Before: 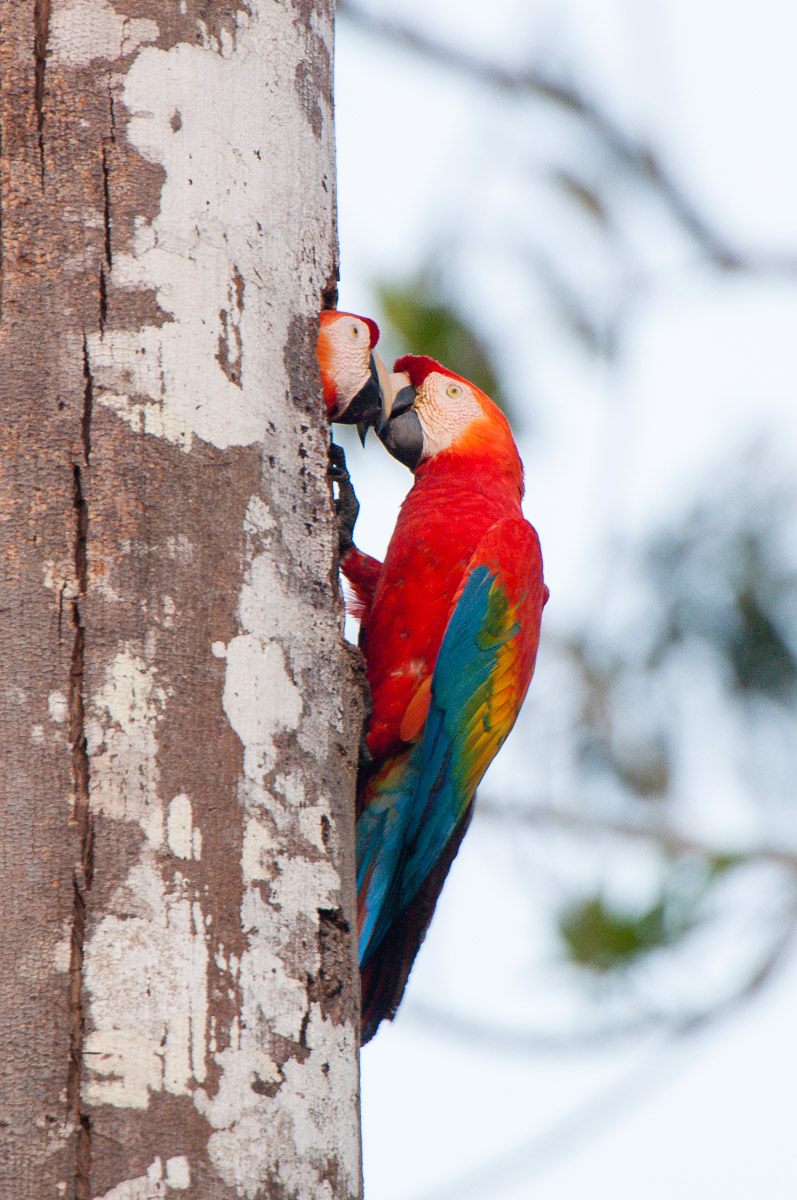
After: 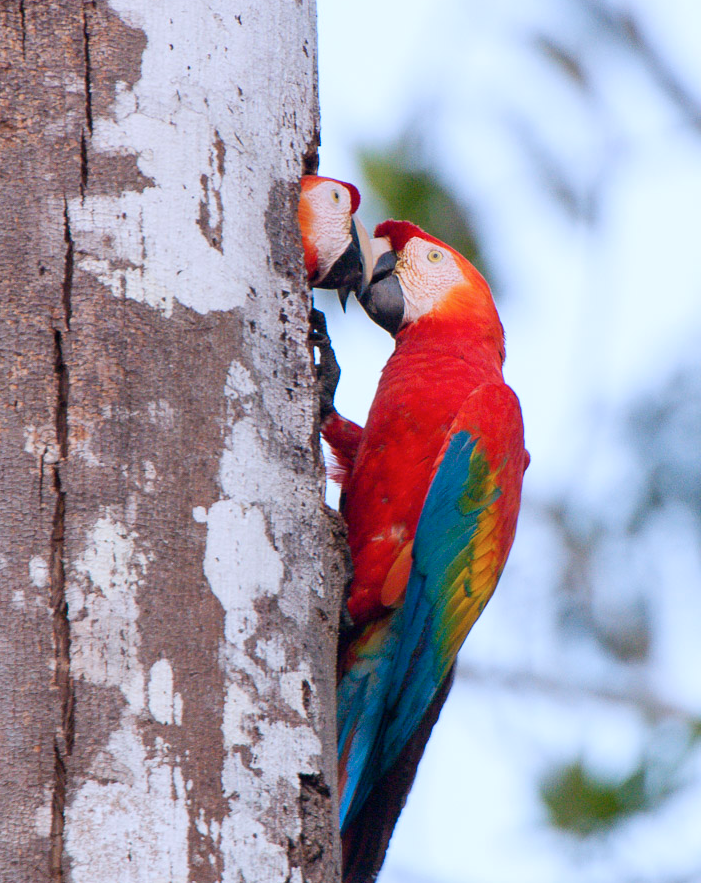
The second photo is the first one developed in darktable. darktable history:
crop and rotate: left 2.425%, top 11.305%, right 9.6%, bottom 15.08%
color calibration: illuminant as shot in camera, x 0.37, y 0.382, temperature 4313.32 K
exposure: black level correction 0.001, compensate highlight preservation false
